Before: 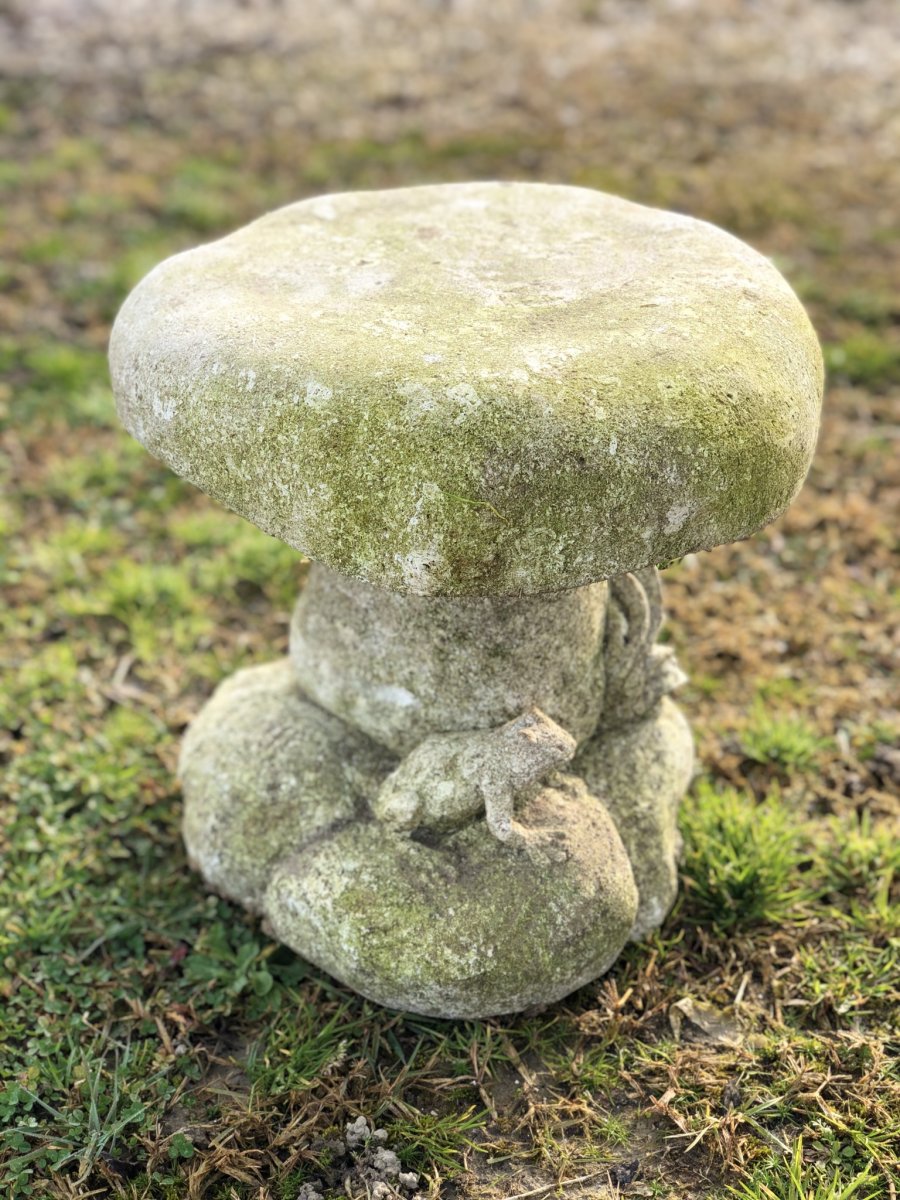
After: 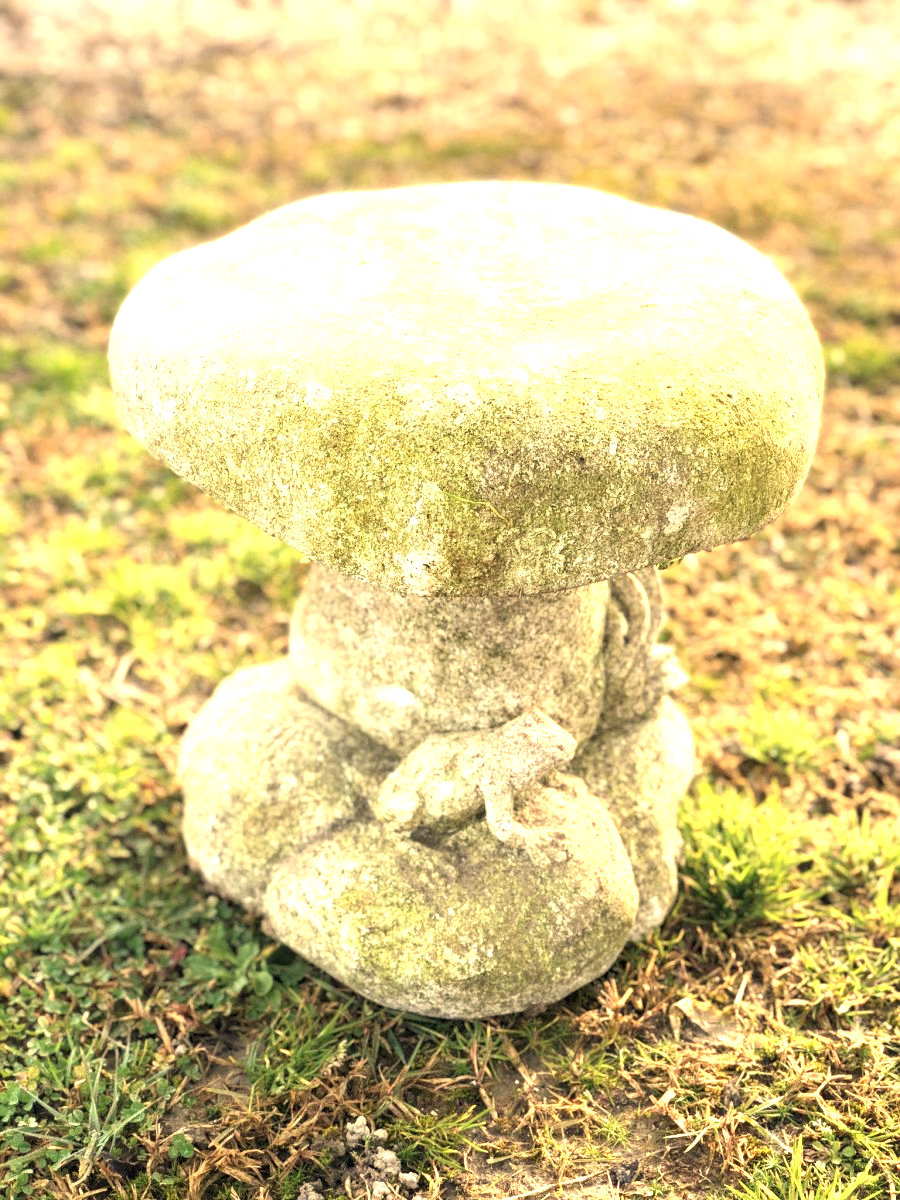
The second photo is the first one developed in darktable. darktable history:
exposure: exposure 1.223 EV, compensate highlight preservation false
white balance: red 1.123, blue 0.83
